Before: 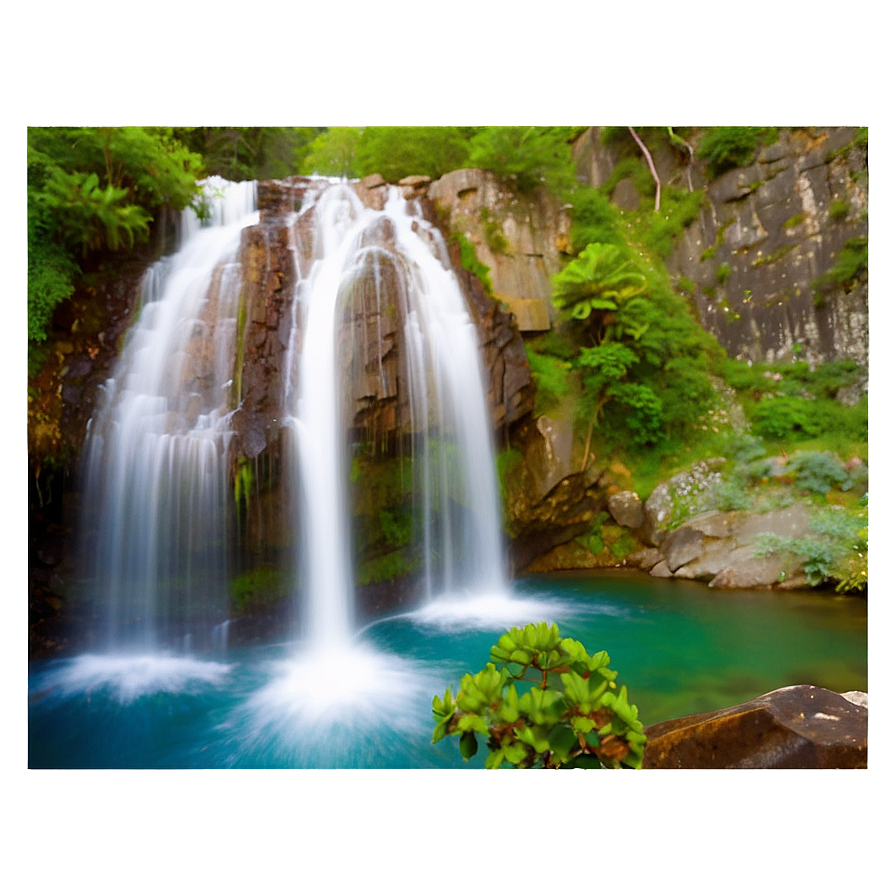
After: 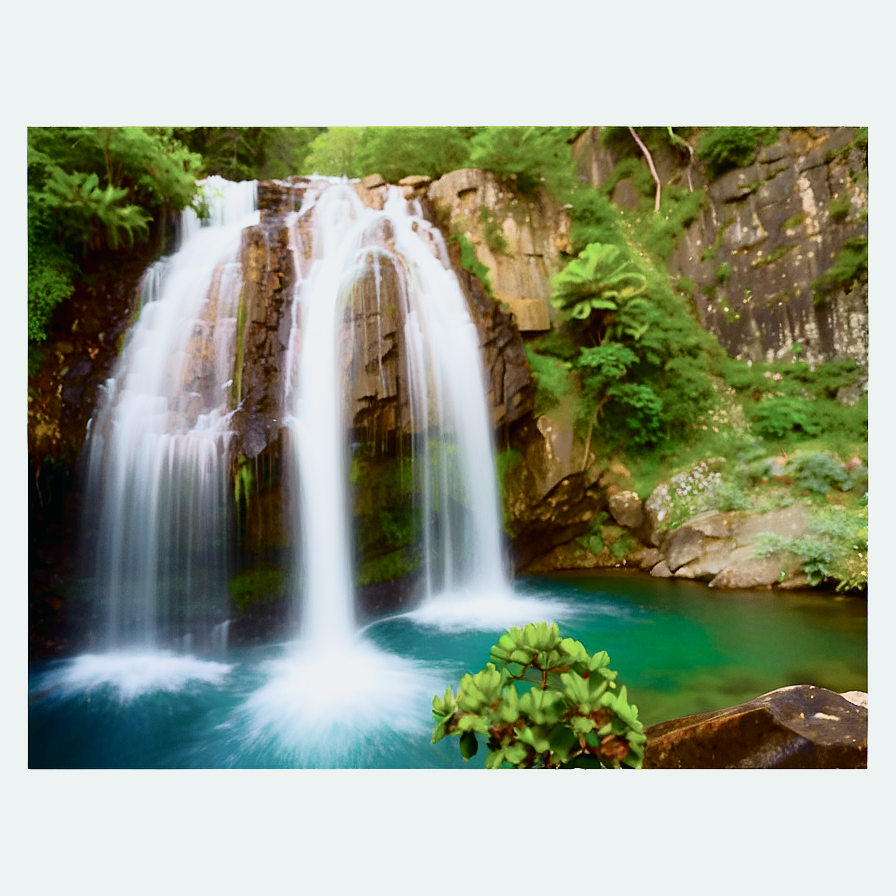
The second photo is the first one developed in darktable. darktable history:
tone curve: curves: ch0 [(0, 0.008) (0.081, 0.044) (0.177, 0.123) (0.283, 0.253) (0.416, 0.449) (0.495, 0.524) (0.661, 0.756) (0.796, 0.859) (1, 0.951)]; ch1 [(0, 0) (0.161, 0.092) (0.35, 0.33) (0.392, 0.392) (0.427, 0.426) (0.479, 0.472) (0.505, 0.5) (0.521, 0.524) (0.567, 0.556) (0.583, 0.588) (0.625, 0.627) (0.678, 0.733) (1, 1)]; ch2 [(0, 0) (0.346, 0.362) (0.404, 0.427) (0.502, 0.499) (0.531, 0.523) (0.544, 0.561) (0.58, 0.59) (0.629, 0.642) (0.717, 0.678) (1, 1)], color space Lab, independent channels, preserve colors none
